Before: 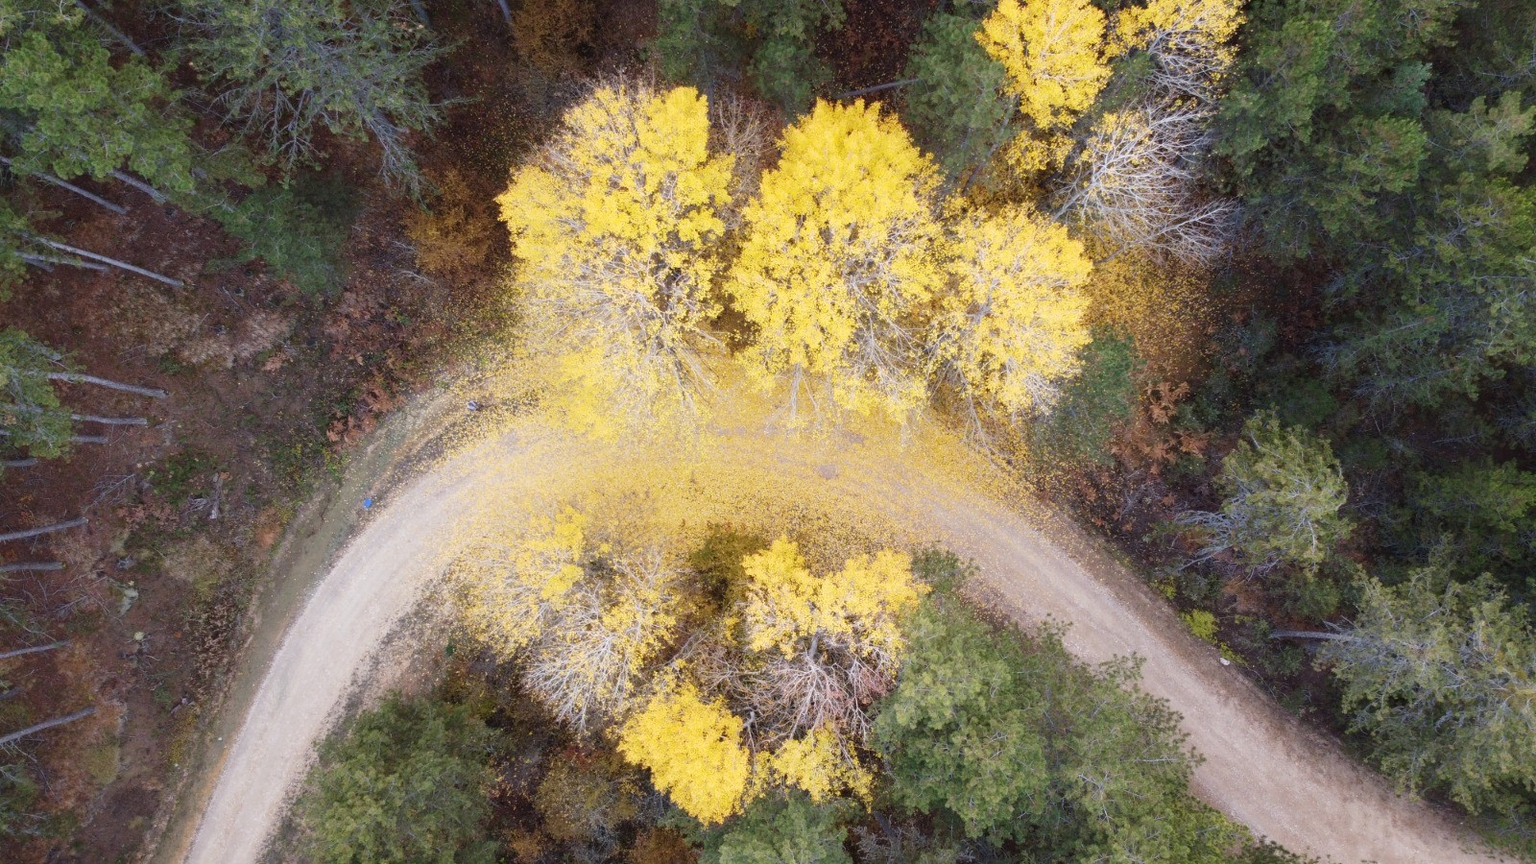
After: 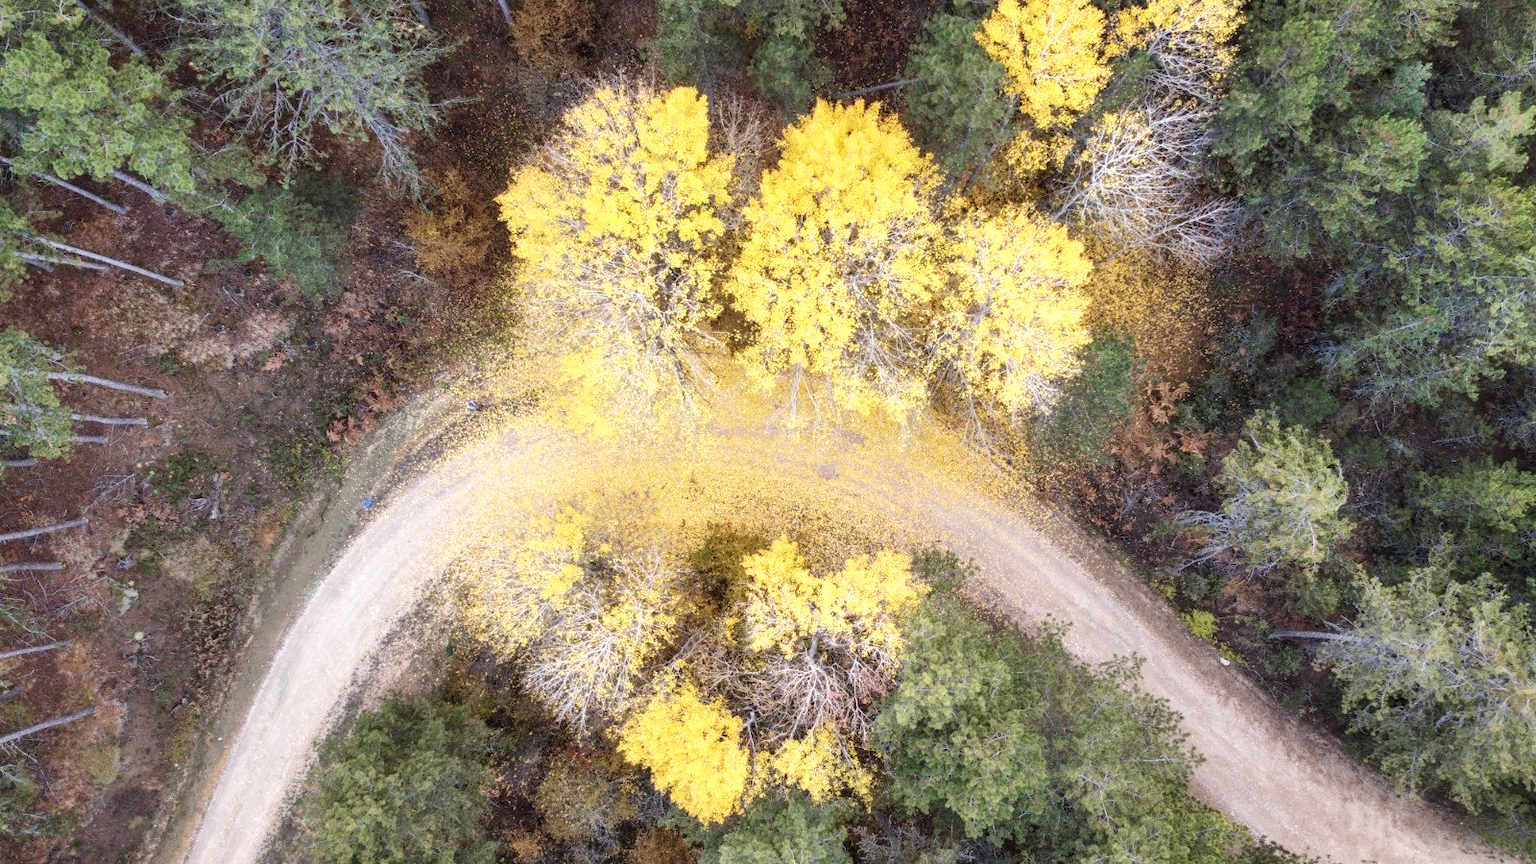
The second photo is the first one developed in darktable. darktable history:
shadows and highlights: radius 110.79, shadows 50.97, white point adjustment 9.07, highlights -5.42, highlights color adjustment 0.164%, soften with gaussian
tone equalizer: edges refinement/feathering 500, mask exposure compensation -1.57 EV, preserve details no
local contrast: on, module defaults
